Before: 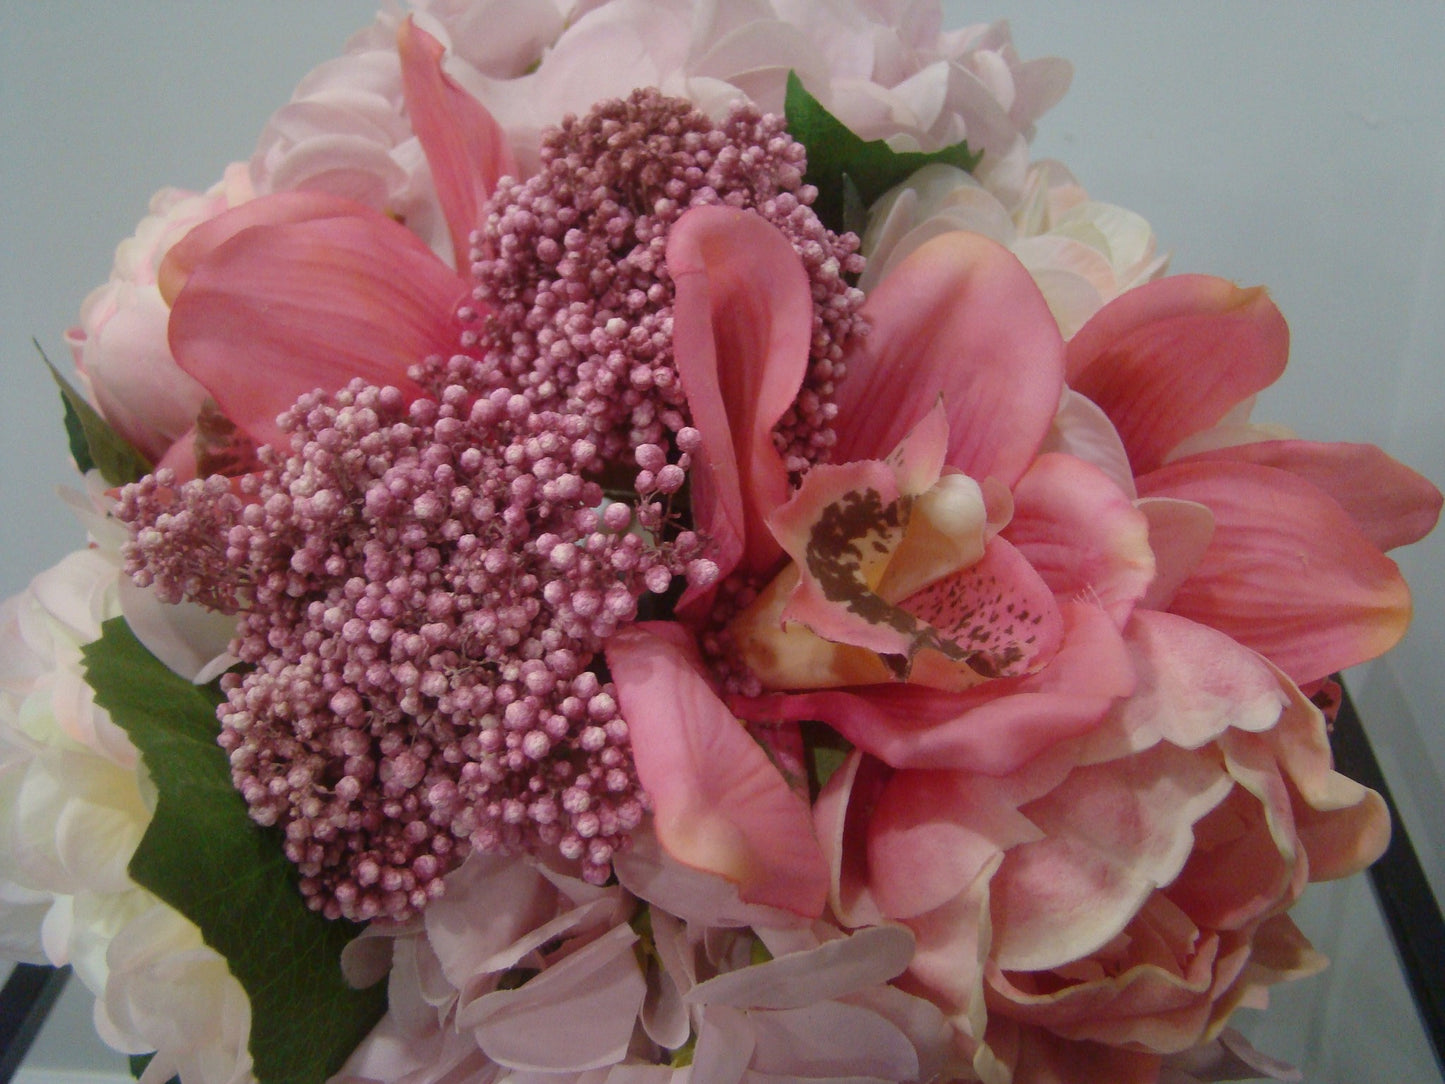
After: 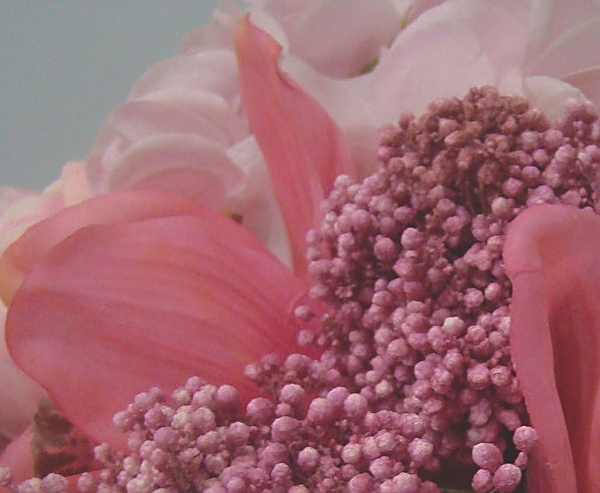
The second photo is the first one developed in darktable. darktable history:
crop and rotate: left 11.292%, top 0.1%, right 47.178%, bottom 54.404%
sharpen: amount 0.499
exposure: black level correction -0.036, exposure -0.496 EV, compensate highlight preservation false
tone curve: curves: ch0 [(0, 0.013) (0.117, 0.081) (0.257, 0.259) (0.408, 0.45) (0.611, 0.64) (0.81, 0.857) (1, 1)]; ch1 [(0, 0) (0.287, 0.198) (0.501, 0.506) (0.56, 0.584) (0.715, 0.741) (0.976, 0.992)]; ch2 [(0, 0) (0.369, 0.362) (0.5, 0.5) (0.537, 0.547) (0.59, 0.603) (0.681, 0.754) (1, 1)], color space Lab, independent channels, preserve colors none
